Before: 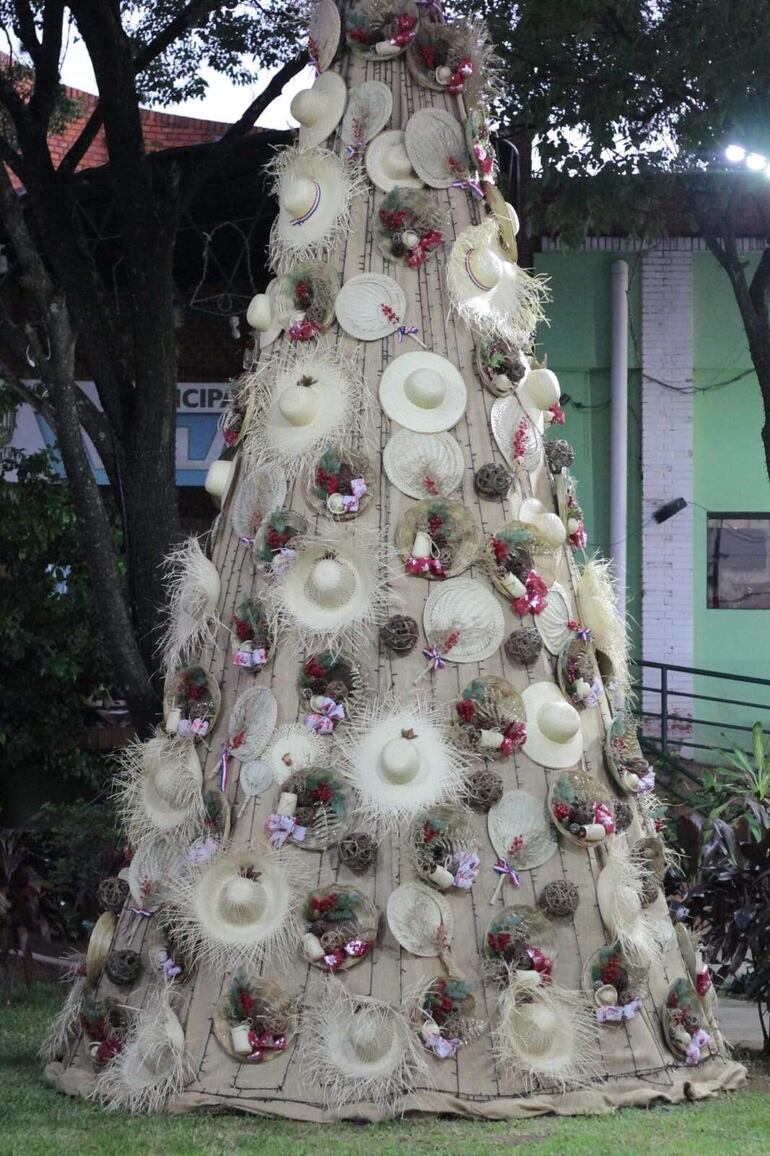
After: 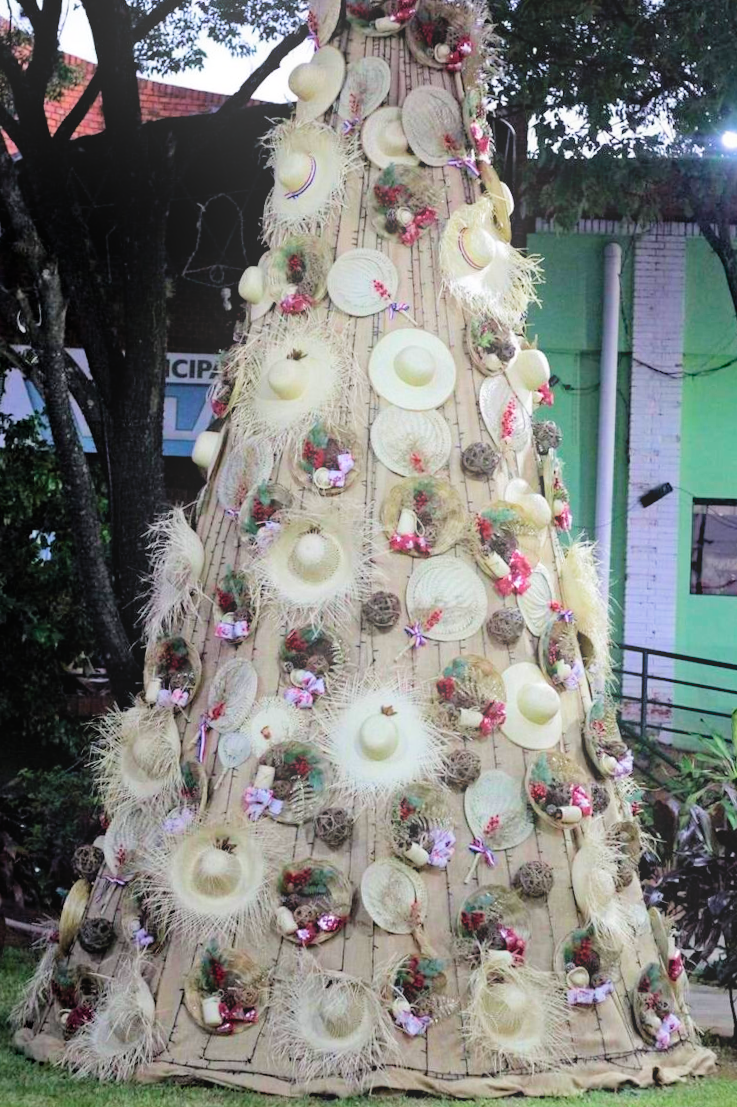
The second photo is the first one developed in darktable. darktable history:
filmic rgb: middle gray luminance 18.42%, black relative exposure -11.25 EV, white relative exposure 3.75 EV, threshold 6 EV, target black luminance 0%, hardness 5.87, latitude 57.4%, contrast 0.963, shadows ↔ highlights balance 49.98%, add noise in highlights 0, preserve chrominance luminance Y, color science v3 (2019), use custom middle-gray values true, iterations of high-quality reconstruction 0, contrast in highlights soft, enable highlight reconstruction true
crop and rotate: angle -1.69°
velvia: on, module defaults
levels: mode automatic, black 0.023%, white 99.97%, levels [0.062, 0.494, 0.925]
shadows and highlights: shadows 37.27, highlights -28.18, soften with gaussian
haze removal: strength 0.29, distance 0.25, compatibility mode true, adaptive false
bloom: on, module defaults
